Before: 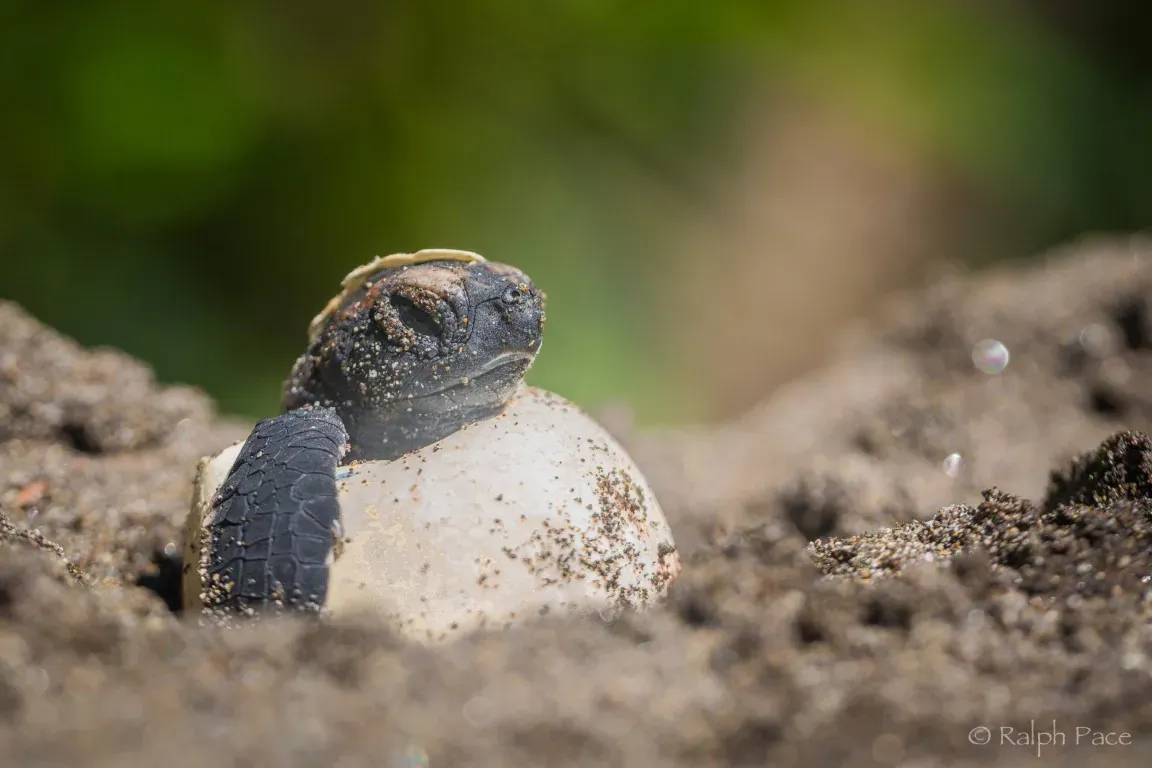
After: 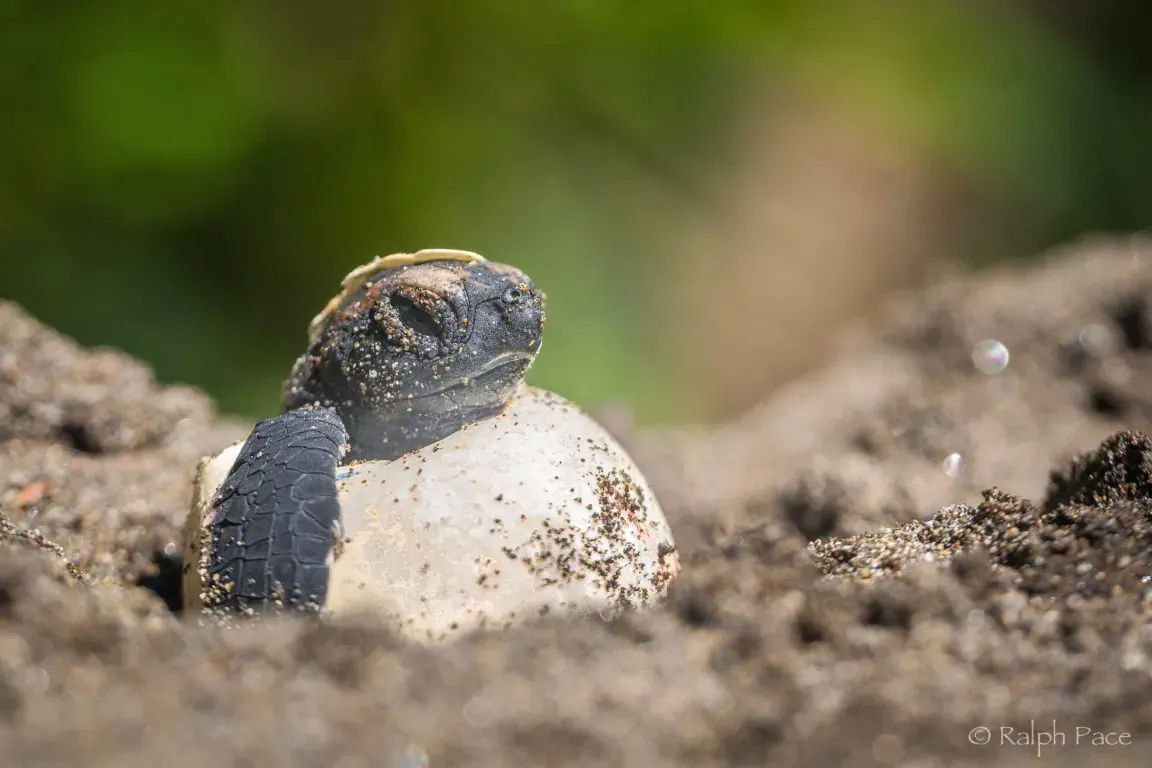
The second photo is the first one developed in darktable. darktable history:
shadows and highlights: shadows 30.63, highlights -63.22, shadows color adjustment 98%, highlights color adjustment 58.61%, soften with gaussian | blend: blend mode normal, opacity 100%; mask: uniform (no mask)
highlight reconstruction: method clip highlights, clipping threshold 0
exposure: exposure 0.127 EV
